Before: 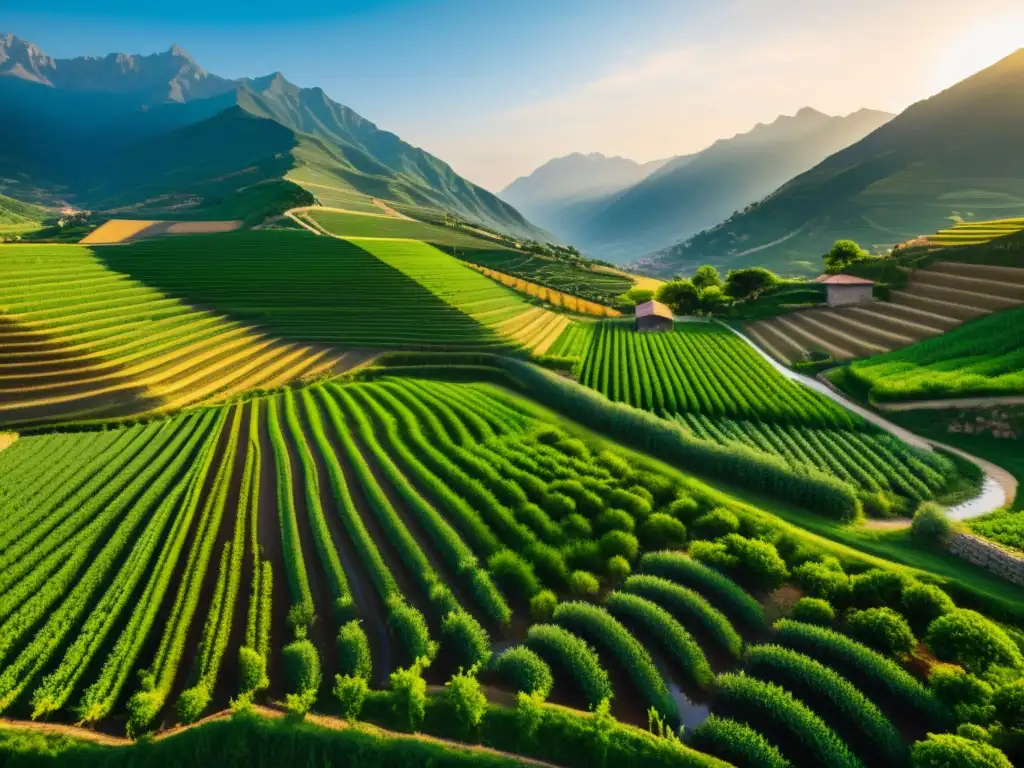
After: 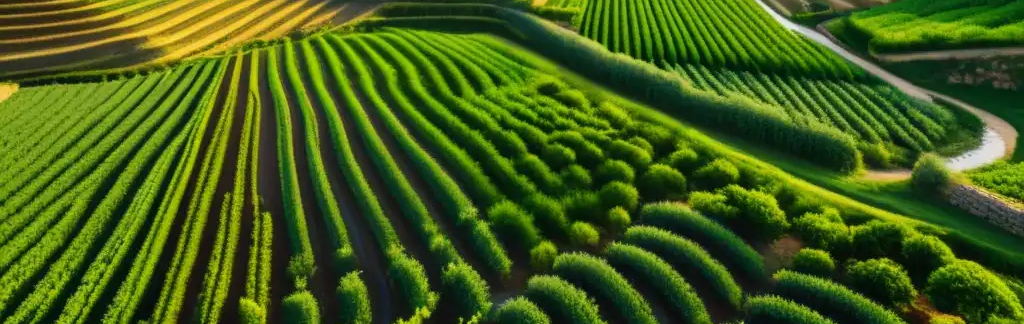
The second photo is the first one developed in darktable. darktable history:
crop: top 45.45%, bottom 12.292%
